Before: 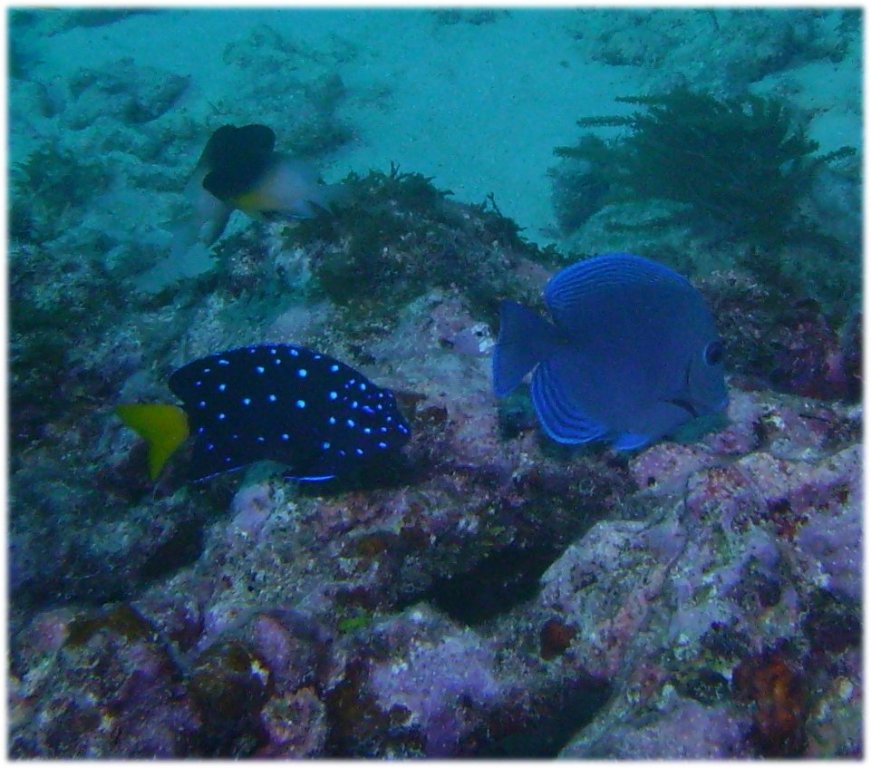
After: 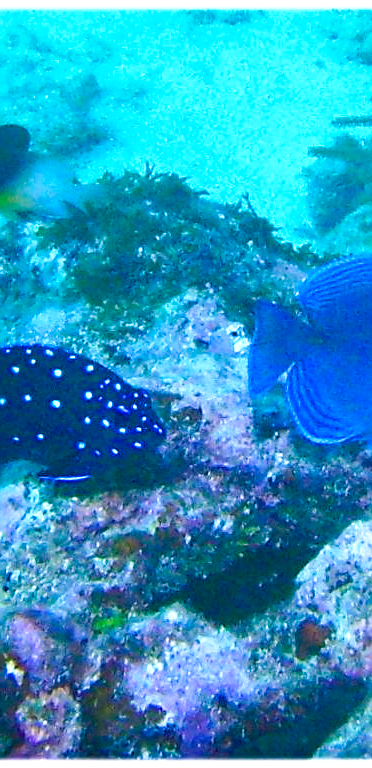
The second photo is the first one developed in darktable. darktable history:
color balance rgb: shadows lift › luminance -7.514%, shadows lift › chroma 2.428%, shadows lift › hue 164.74°, power › luminance -8.007%, power › chroma 1.088%, power › hue 216.48°, perceptual saturation grading › global saturation 20%, perceptual saturation grading › highlights -24.92%, perceptual saturation grading › shadows 50.573%, global vibrance 20.749%
sharpen: on, module defaults
contrast brightness saturation: contrast 0.049, brightness 0.069, saturation 0.012
crop: left 28.175%, right 29.108%
local contrast: mode bilateral grid, contrast 15, coarseness 35, detail 105%, midtone range 0.2
exposure: black level correction 0, exposure 1.544 EV, compensate highlight preservation false
base curve: curves: ch0 [(0, 0) (0.666, 0.806) (1, 1)], preserve colors none
shadows and highlights: shadows 37.55, highlights -28, soften with gaussian
